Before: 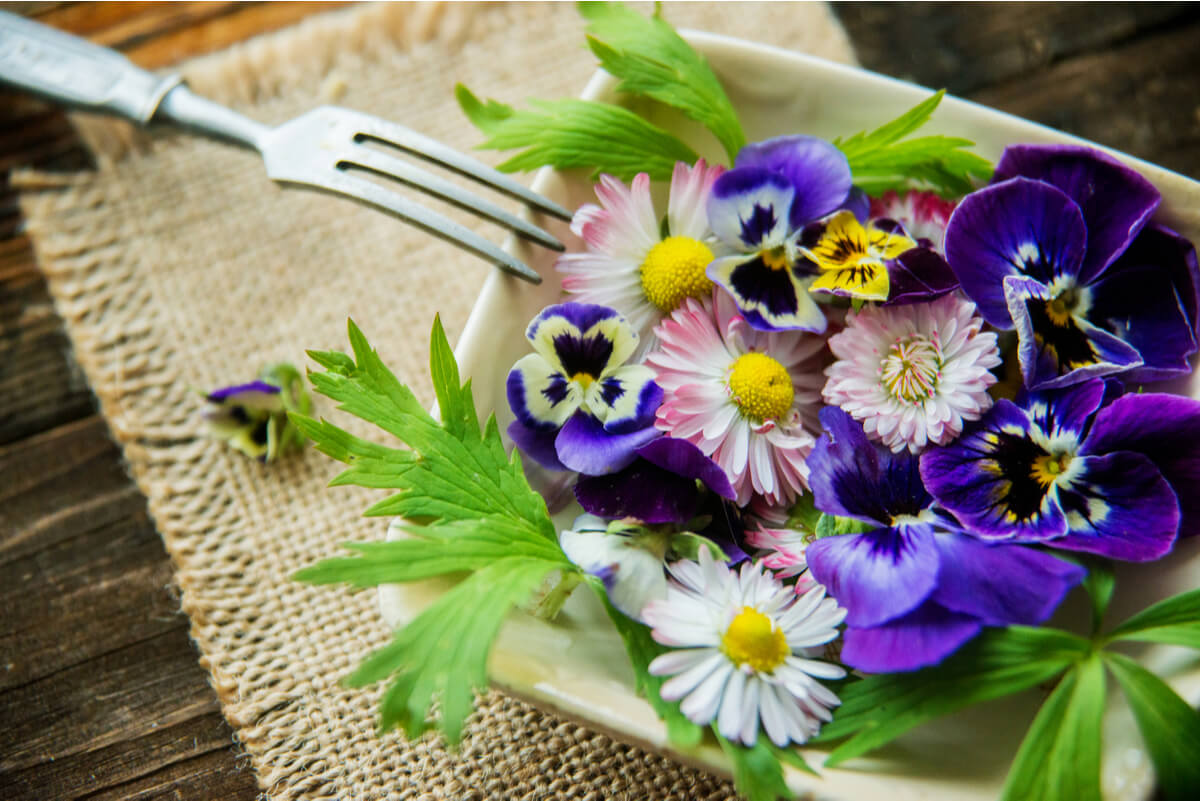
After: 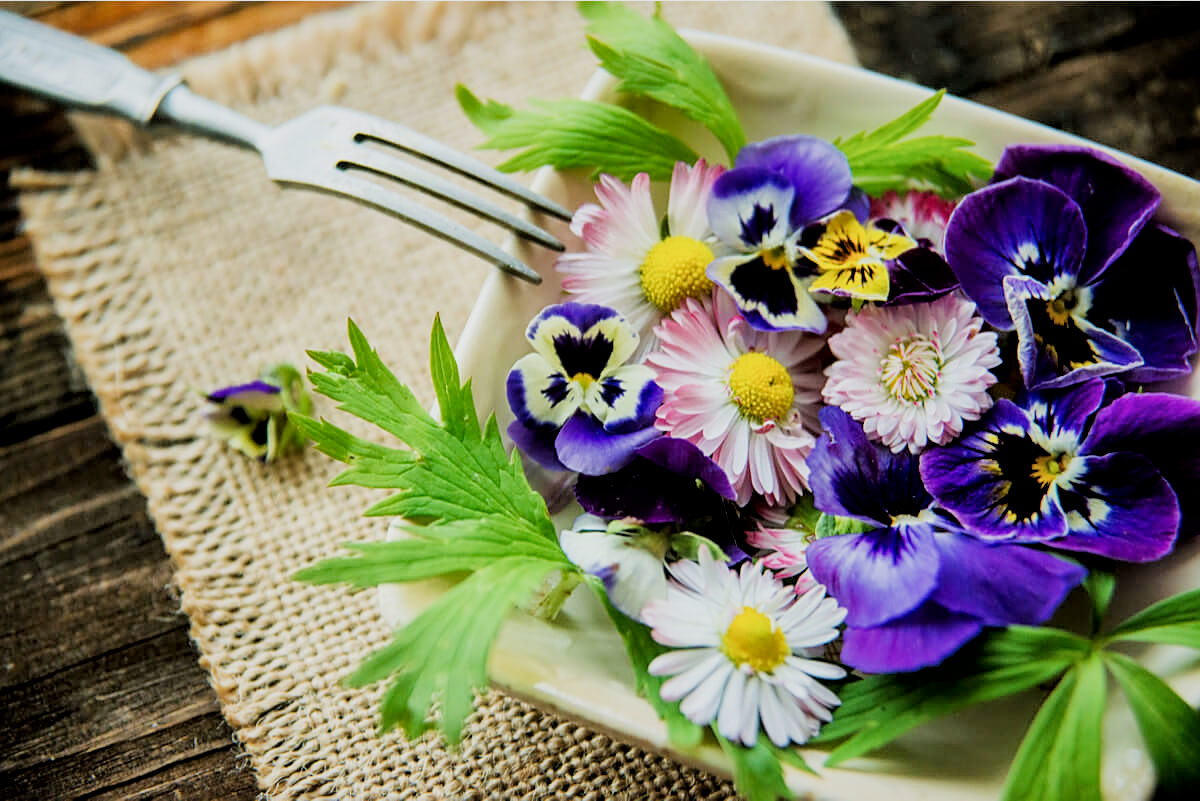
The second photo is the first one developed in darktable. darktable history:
tone equalizer: -8 EV -0.398 EV, -7 EV -0.364 EV, -6 EV -0.312 EV, -5 EV -0.196 EV, -3 EV 0.249 EV, -2 EV 0.322 EV, -1 EV 0.413 EV, +0 EV 0.403 EV
filmic rgb: black relative exposure -7.28 EV, white relative exposure 5.09 EV, hardness 3.22
local contrast: mode bilateral grid, contrast 21, coarseness 99, detail 150%, midtone range 0.2
sharpen: on, module defaults
